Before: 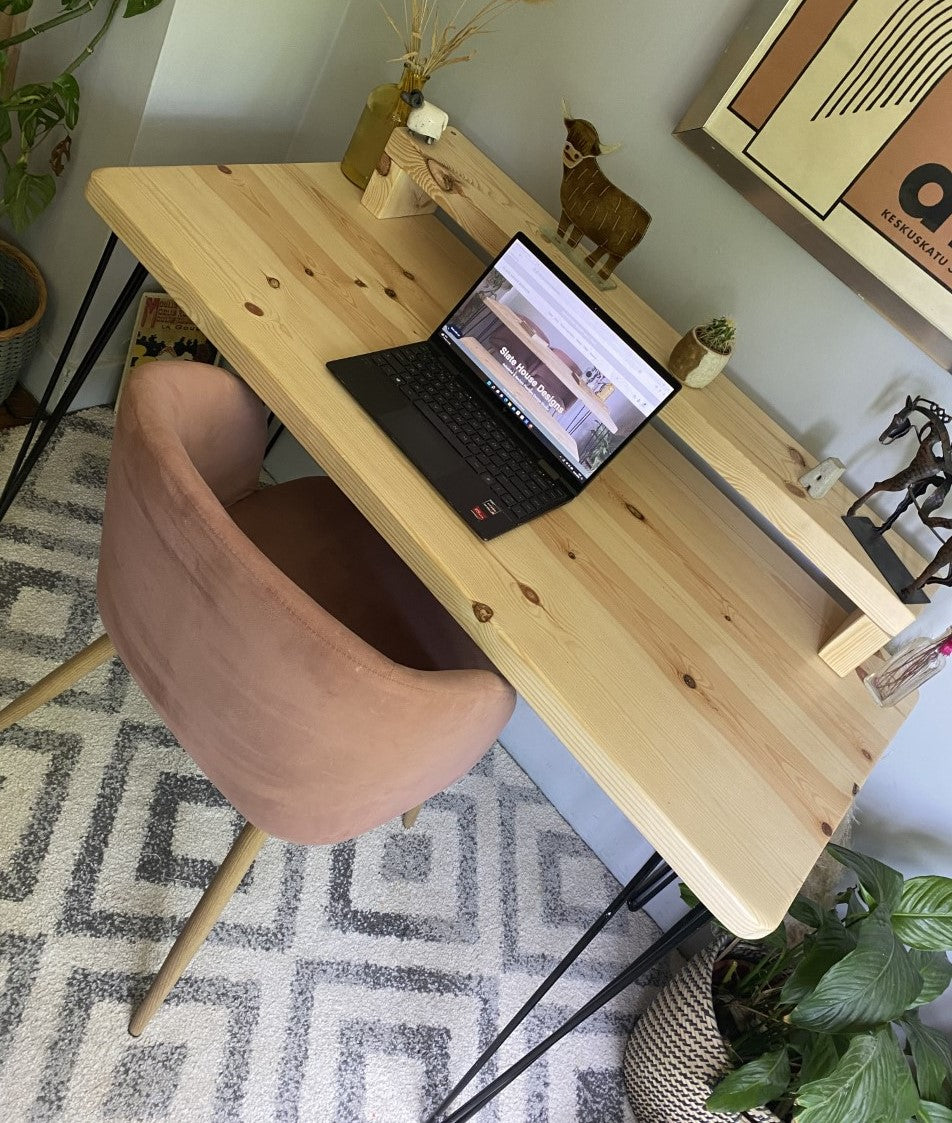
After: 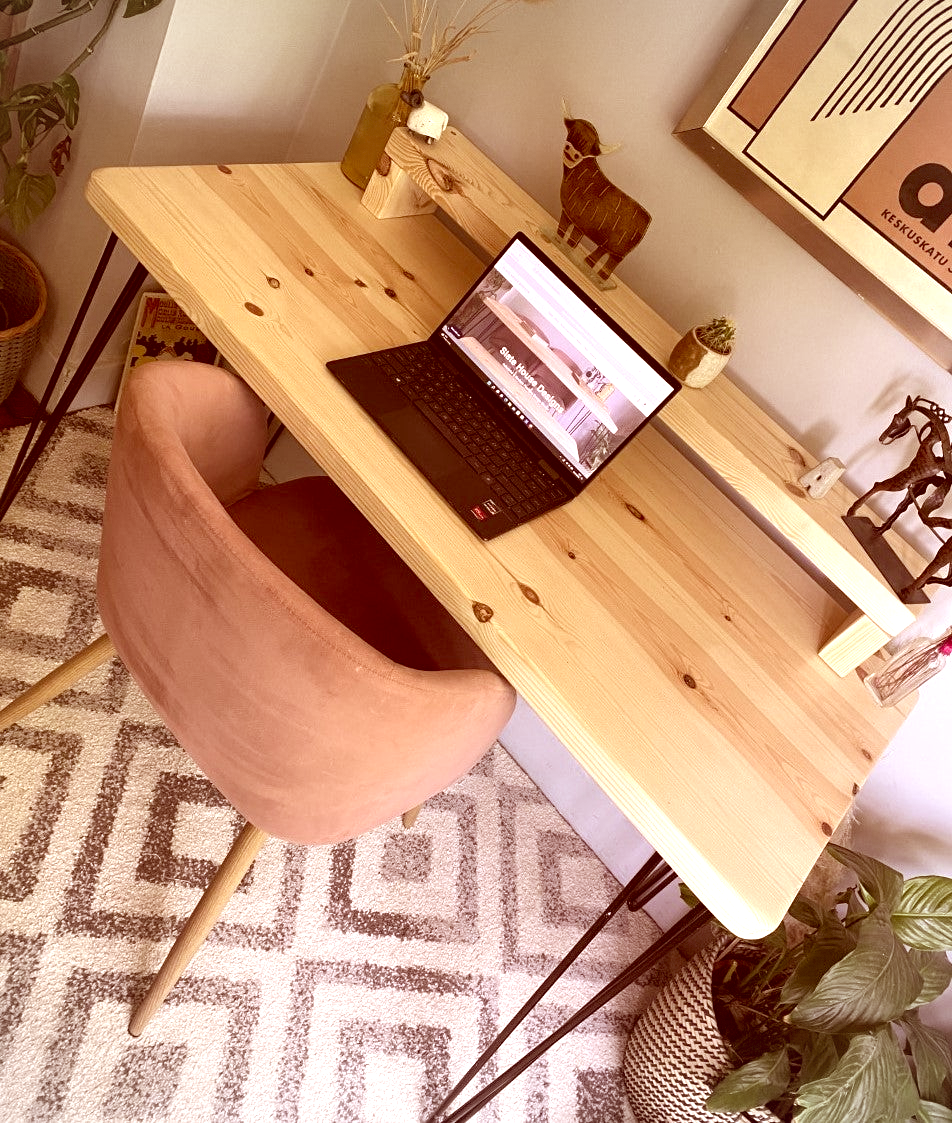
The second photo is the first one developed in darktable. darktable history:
vignetting: fall-off start 85%, fall-off radius 80%, brightness -0.182, saturation -0.3, width/height ratio 1.219, dithering 8-bit output, unbound false
color correction: highlights a* 9.03, highlights b* 8.71, shadows a* 40, shadows b* 40, saturation 0.8
exposure: exposure 0.648 EV, compensate highlight preservation false
